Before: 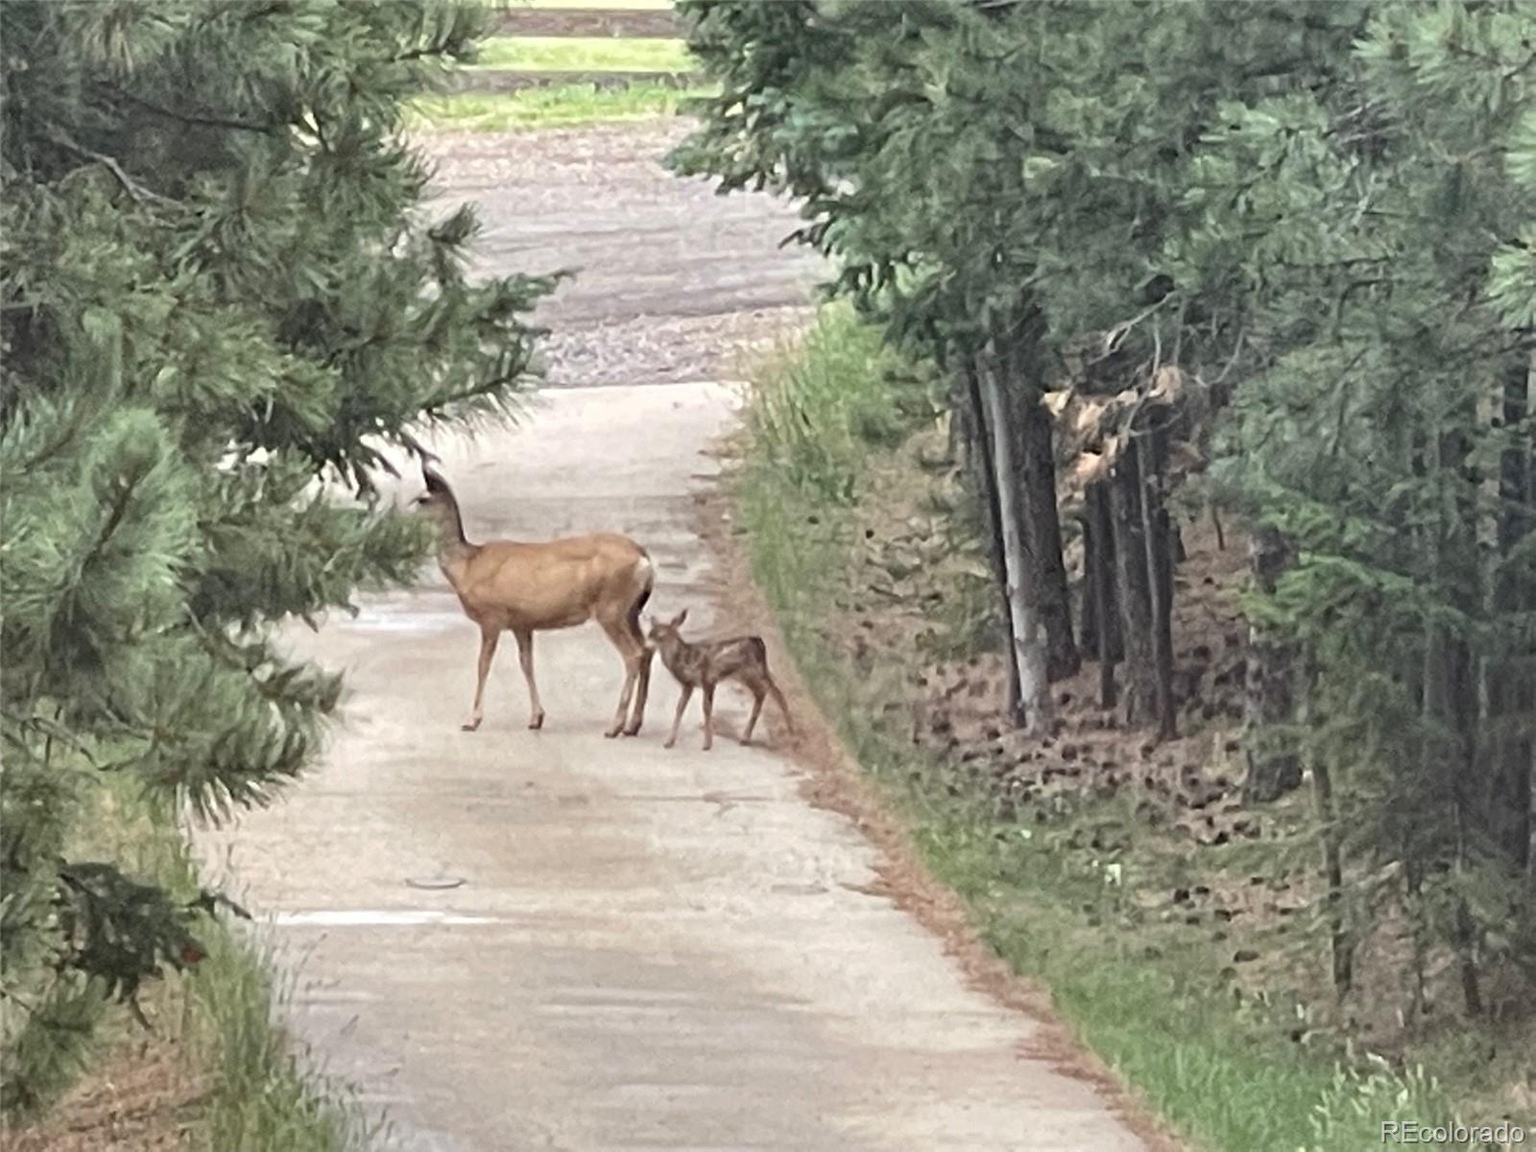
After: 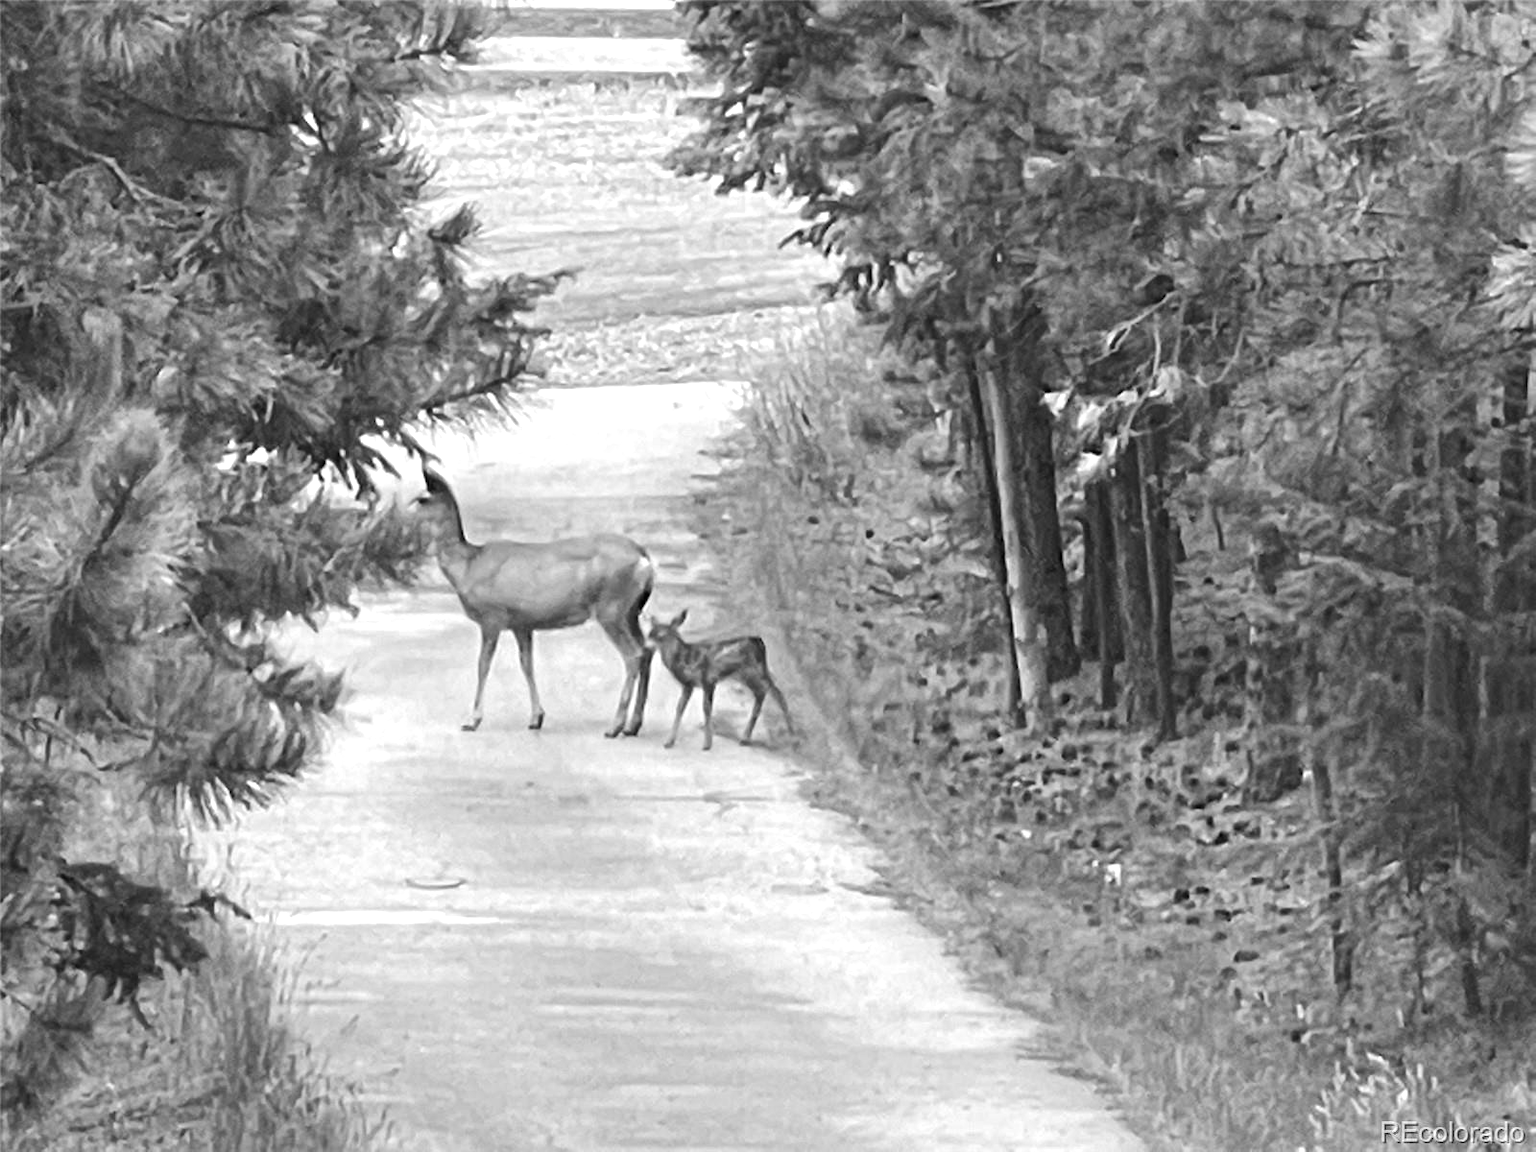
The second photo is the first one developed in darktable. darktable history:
color correction: highlights a* 19.59, highlights b* 27.49, shadows a* 3.46, shadows b* -17.28, saturation 0.73
white balance: red 0.98, blue 1.034
tone equalizer: -8 EV -0.417 EV, -7 EV -0.389 EV, -6 EV -0.333 EV, -5 EV -0.222 EV, -3 EV 0.222 EV, -2 EV 0.333 EV, -1 EV 0.389 EV, +0 EV 0.417 EV, edges refinement/feathering 500, mask exposure compensation -1.57 EV, preserve details no
monochrome: a 32, b 64, size 2.3
